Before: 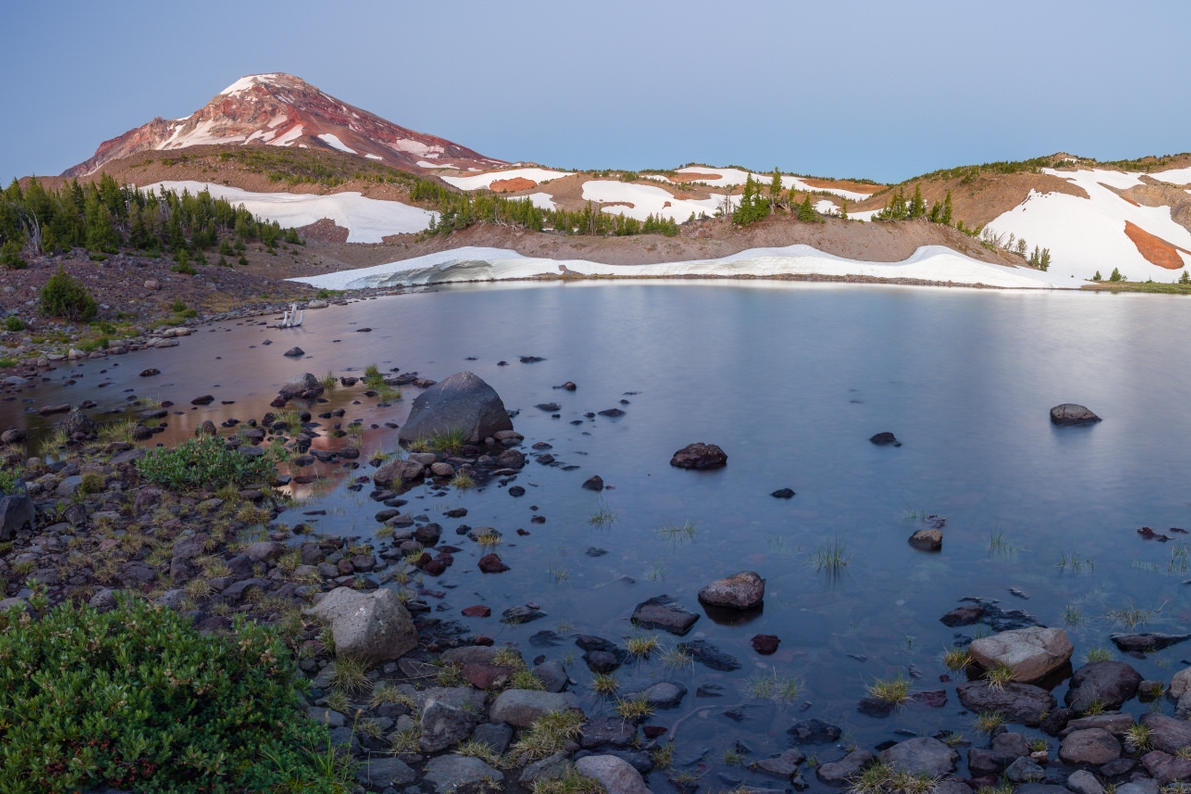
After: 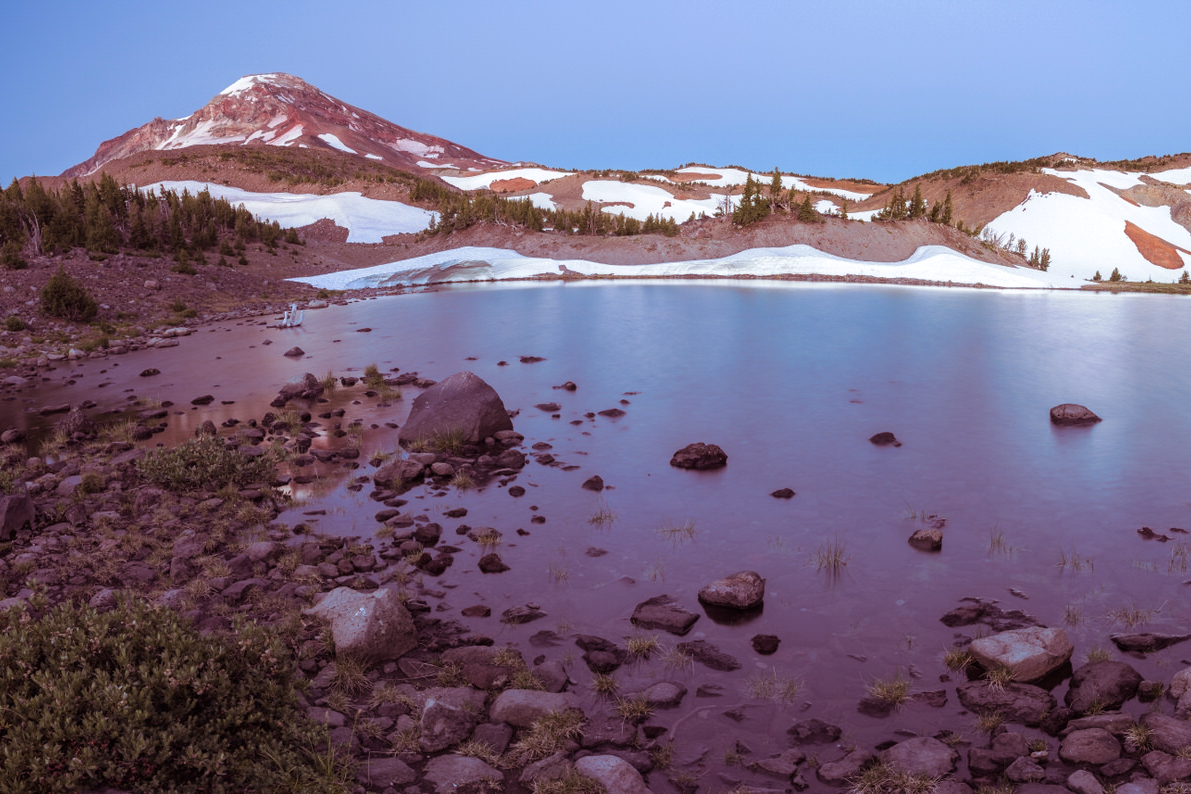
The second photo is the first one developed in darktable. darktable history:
color calibration: illuminant as shot in camera, x 0.37, y 0.382, temperature 4313.32 K
split-toning: on, module defaults
